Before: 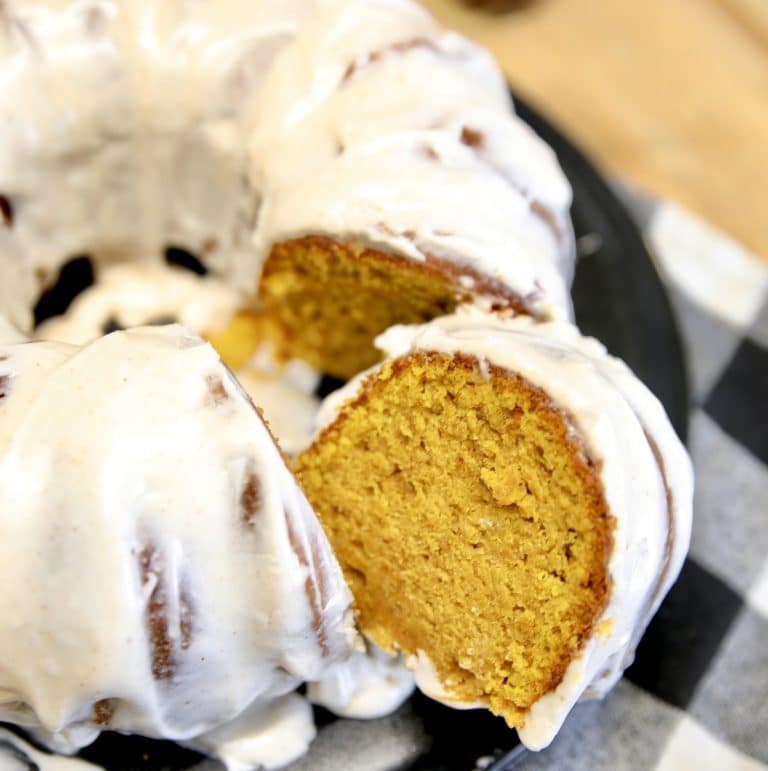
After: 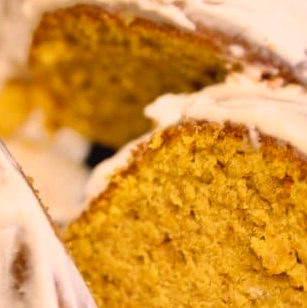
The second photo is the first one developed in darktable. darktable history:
color balance rgb: shadows lift › luminance -5%, shadows lift › chroma 1.1%, shadows lift › hue 219°, power › luminance 10%, power › chroma 2.83%, power › hue 60°, highlights gain › chroma 4.52%, highlights gain › hue 33.33°, saturation formula JzAzBz (2021)
contrast brightness saturation: contrast -0.08, brightness -0.04, saturation -0.11
crop: left 30%, top 30%, right 30%, bottom 30%
